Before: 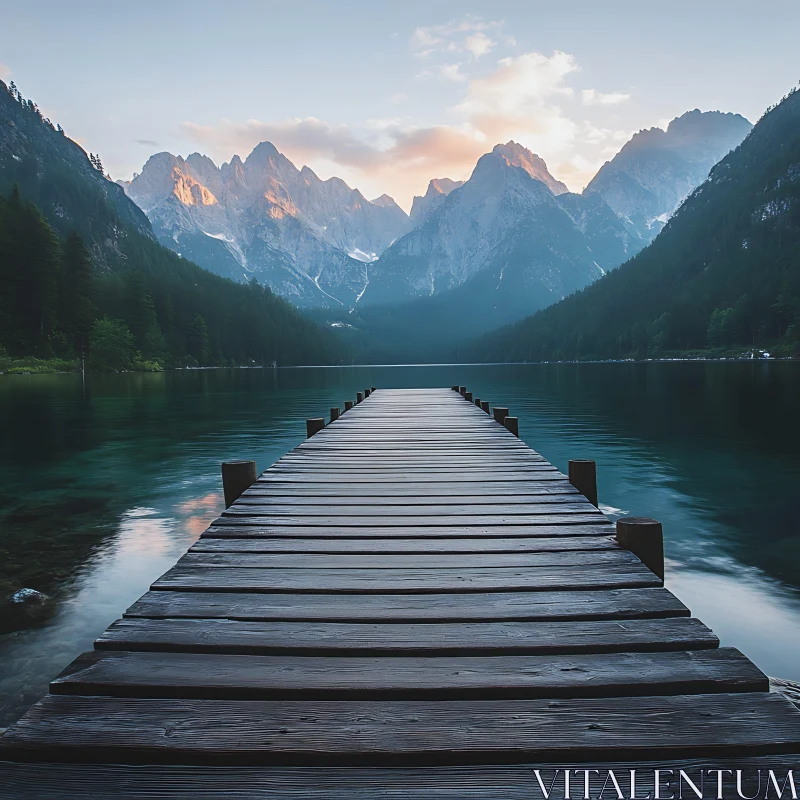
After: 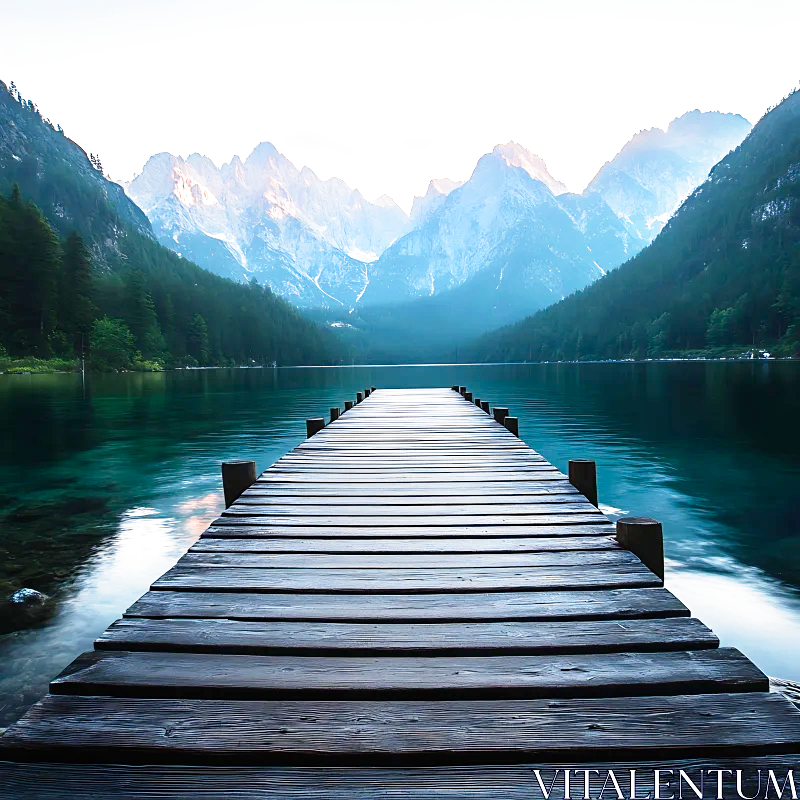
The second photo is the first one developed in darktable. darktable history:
filmic rgb: middle gray luminance 8.8%, black relative exposure -6.3 EV, white relative exposure 2.7 EV, threshold 6 EV, target black luminance 0%, hardness 4.74, latitude 73.47%, contrast 1.332, shadows ↔ highlights balance 10.13%, add noise in highlights 0, preserve chrominance no, color science v3 (2019), use custom middle-gray values true, iterations of high-quality reconstruction 0, contrast in highlights soft, enable highlight reconstruction true
shadows and highlights: radius 93.07, shadows -14.46, white point adjustment 0.23, highlights 31.48, compress 48.23%, highlights color adjustment 52.79%, soften with gaussian
